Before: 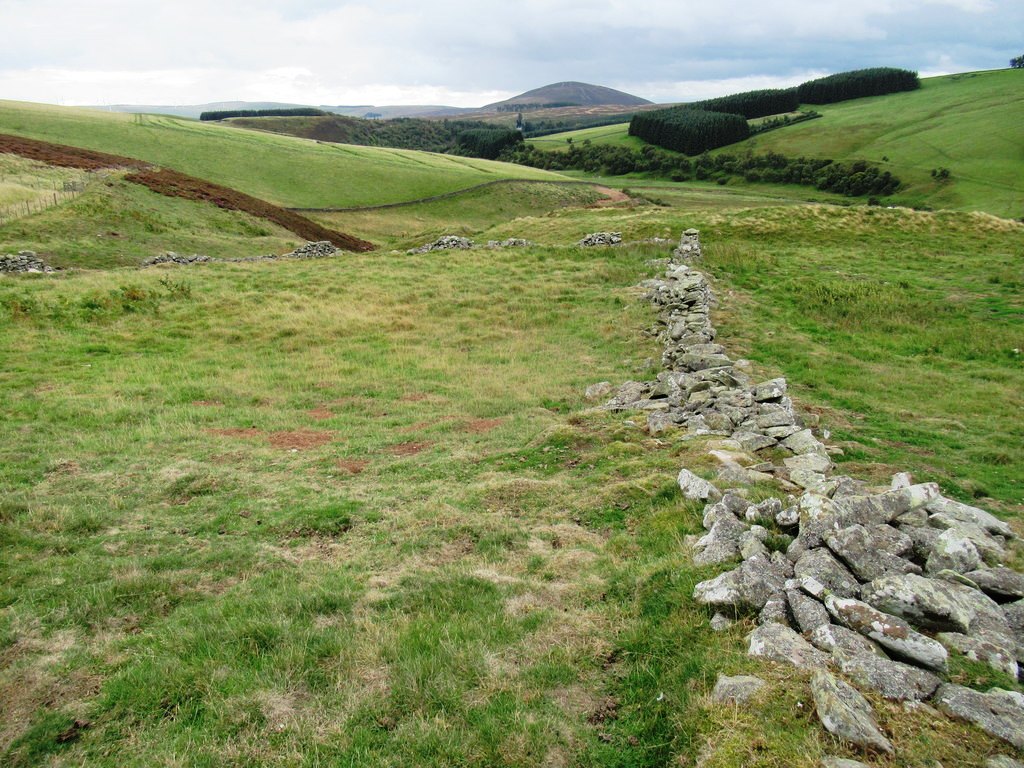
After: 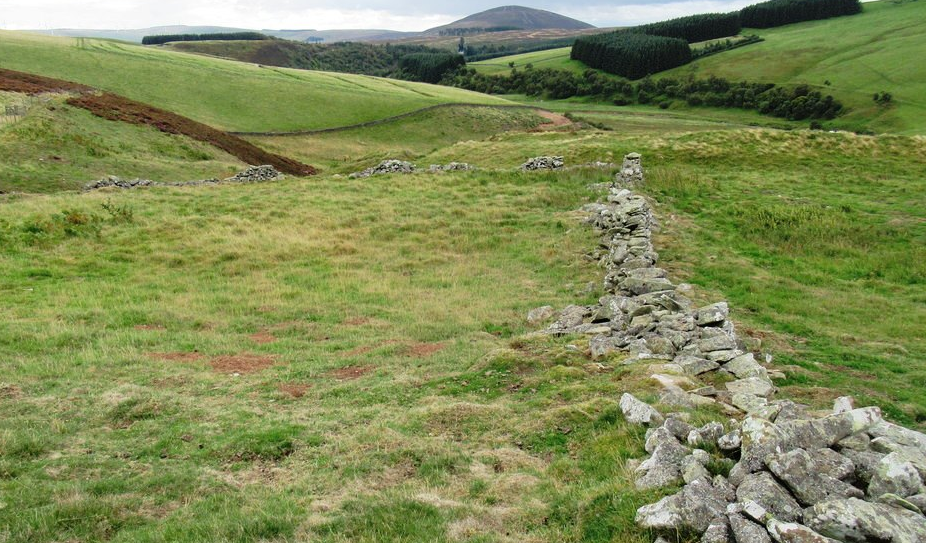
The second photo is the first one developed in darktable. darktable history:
crop: left 5.749%, top 9.99%, right 3.791%, bottom 19.201%
